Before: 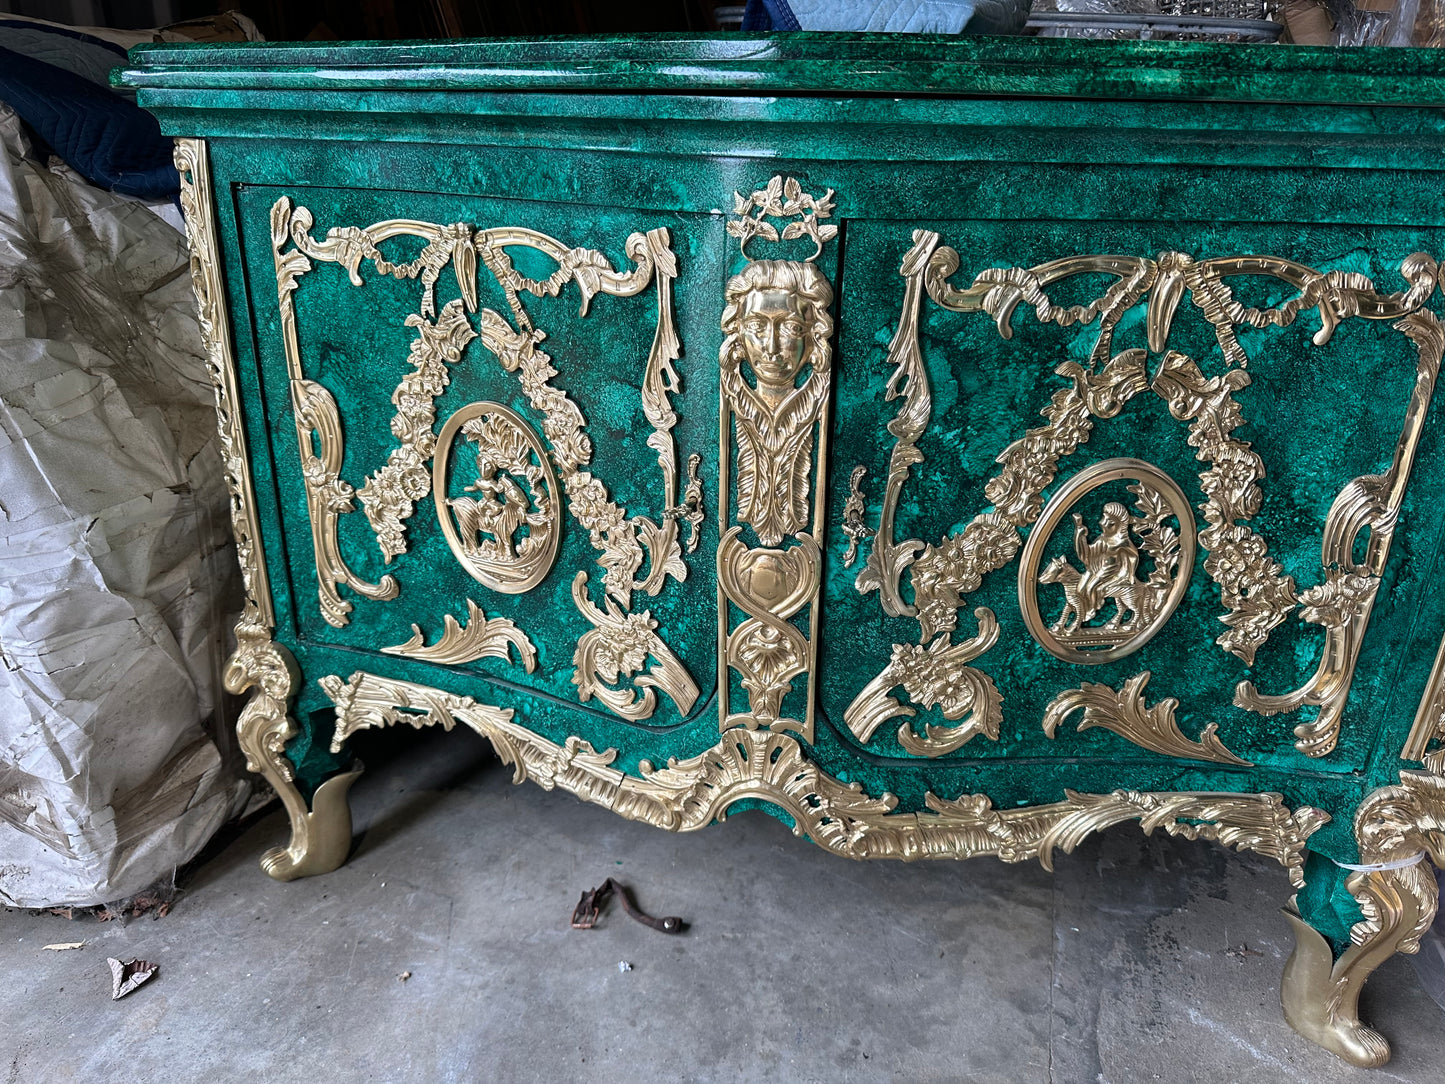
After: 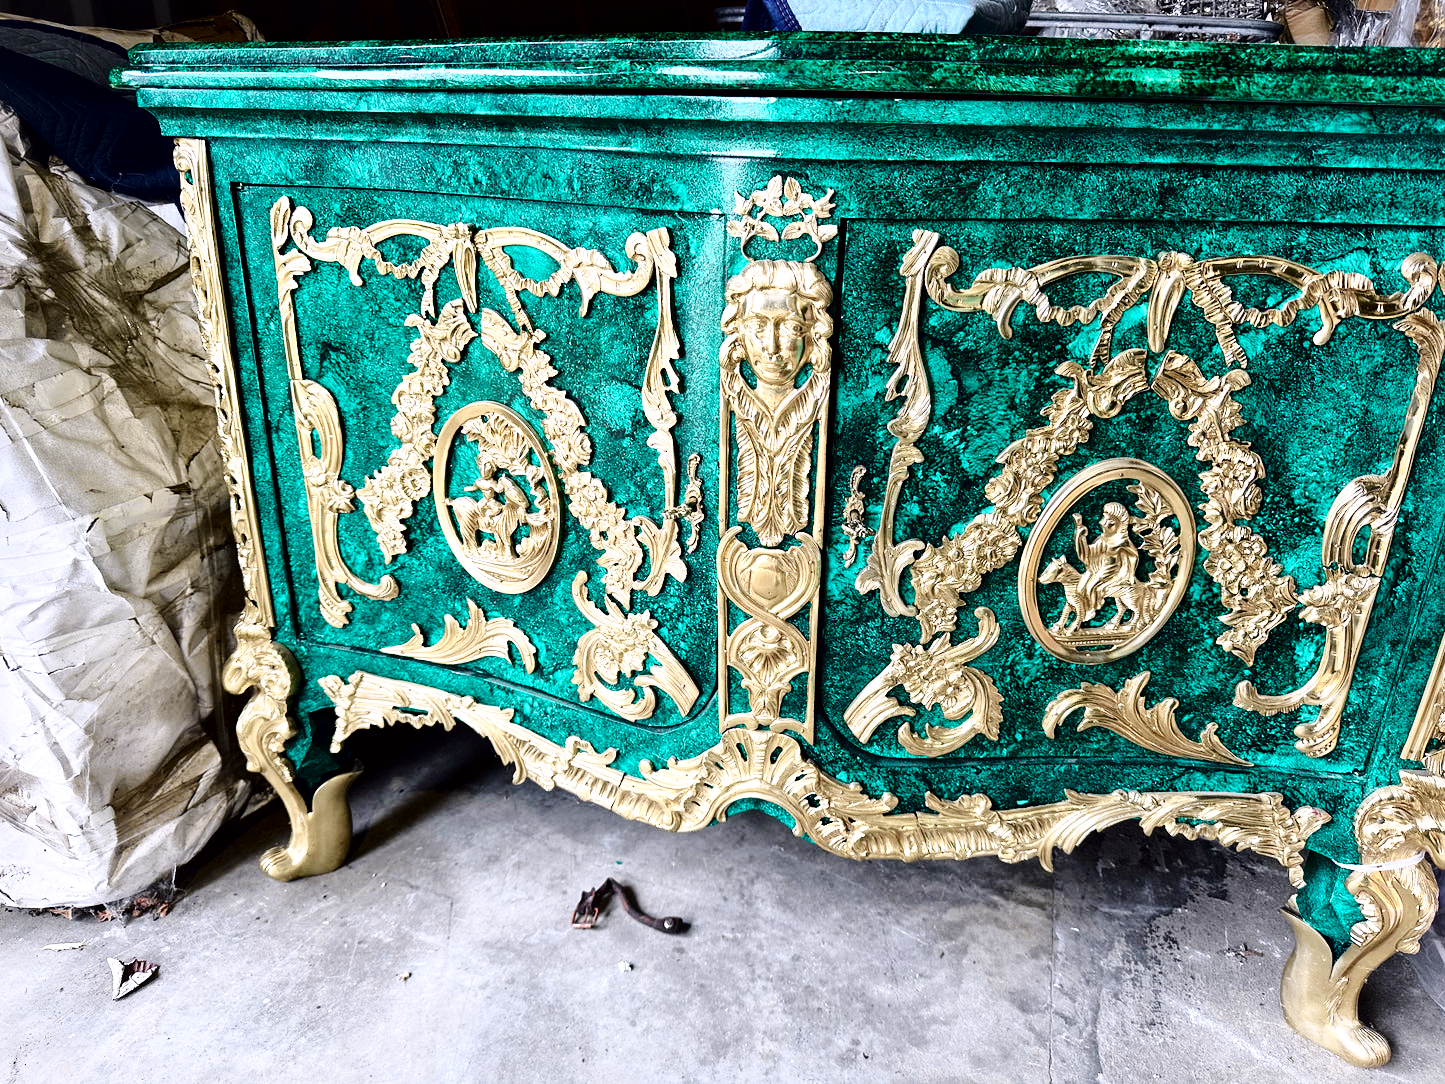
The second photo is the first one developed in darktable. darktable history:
base curve: curves: ch0 [(0, 0) (0.028, 0.03) (0.121, 0.232) (0.46, 0.748) (0.859, 0.968) (1, 1)], preserve colors none
tone curve: curves: ch0 [(0, 0.011) (0.053, 0.026) (0.174, 0.115) (0.398, 0.444) (0.673, 0.775) (0.829, 0.906) (0.991, 0.981)]; ch1 [(0, 0) (0.264, 0.22) (0.407, 0.373) (0.463, 0.457) (0.492, 0.501) (0.512, 0.513) (0.54, 0.543) (0.585, 0.617) (0.659, 0.686) (0.78, 0.8) (1, 1)]; ch2 [(0, 0) (0.438, 0.449) (0.473, 0.469) (0.503, 0.5) (0.523, 0.534) (0.562, 0.591) (0.612, 0.627) (0.701, 0.707) (1, 1)], color space Lab, independent channels, preserve colors none
local contrast: mode bilateral grid, contrast 20, coarseness 50, detail 150%, midtone range 0.2
